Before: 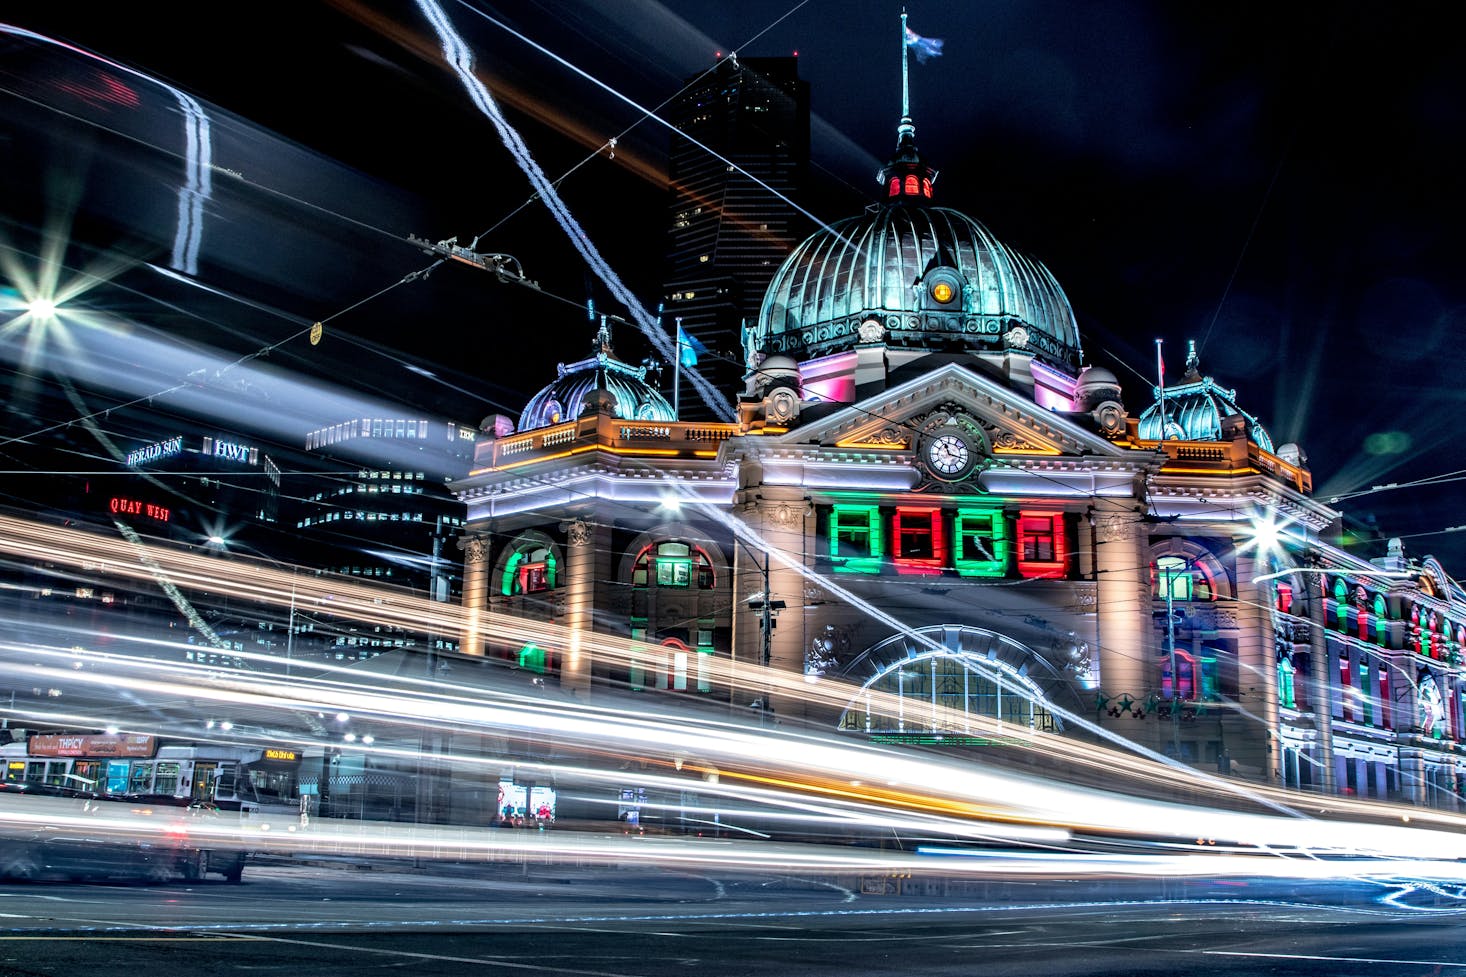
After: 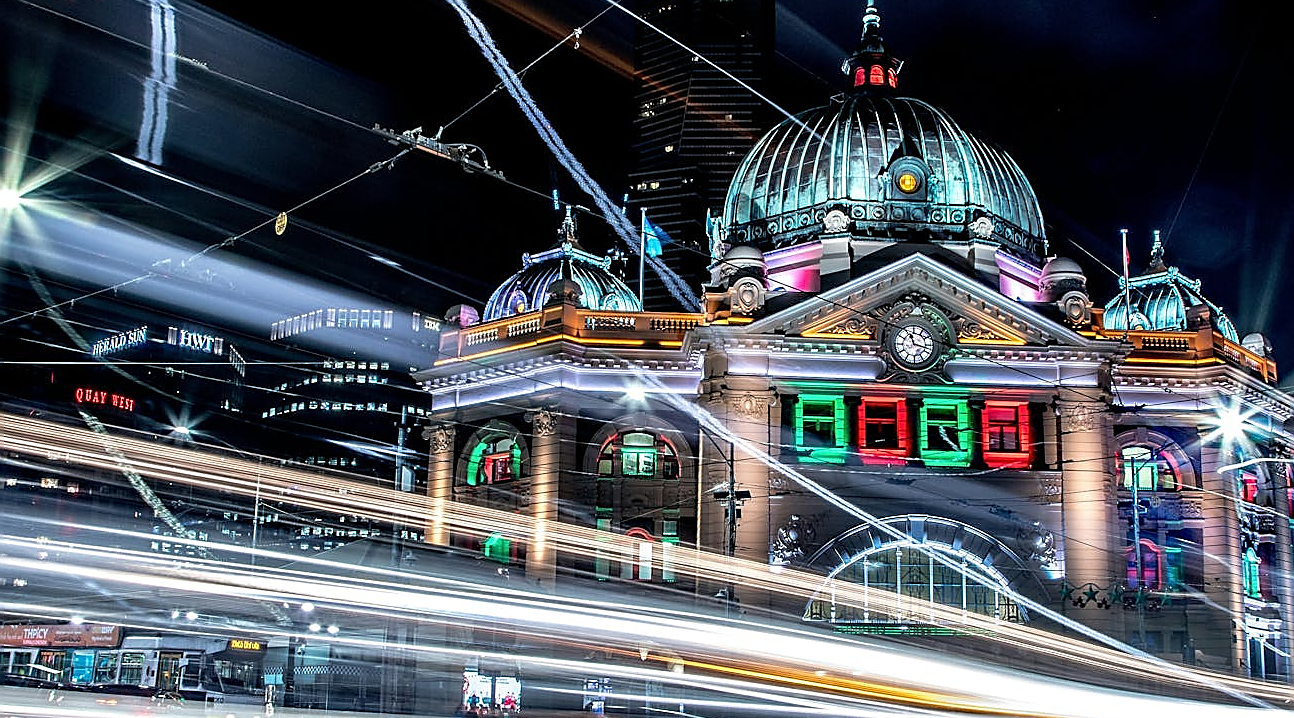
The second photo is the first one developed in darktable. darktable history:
sharpen: radius 1.364, amount 1.248, threshold 0.686
crop and rotate: left 2.422%, top 11.266%, right 9.273%, bottom 15.242%
